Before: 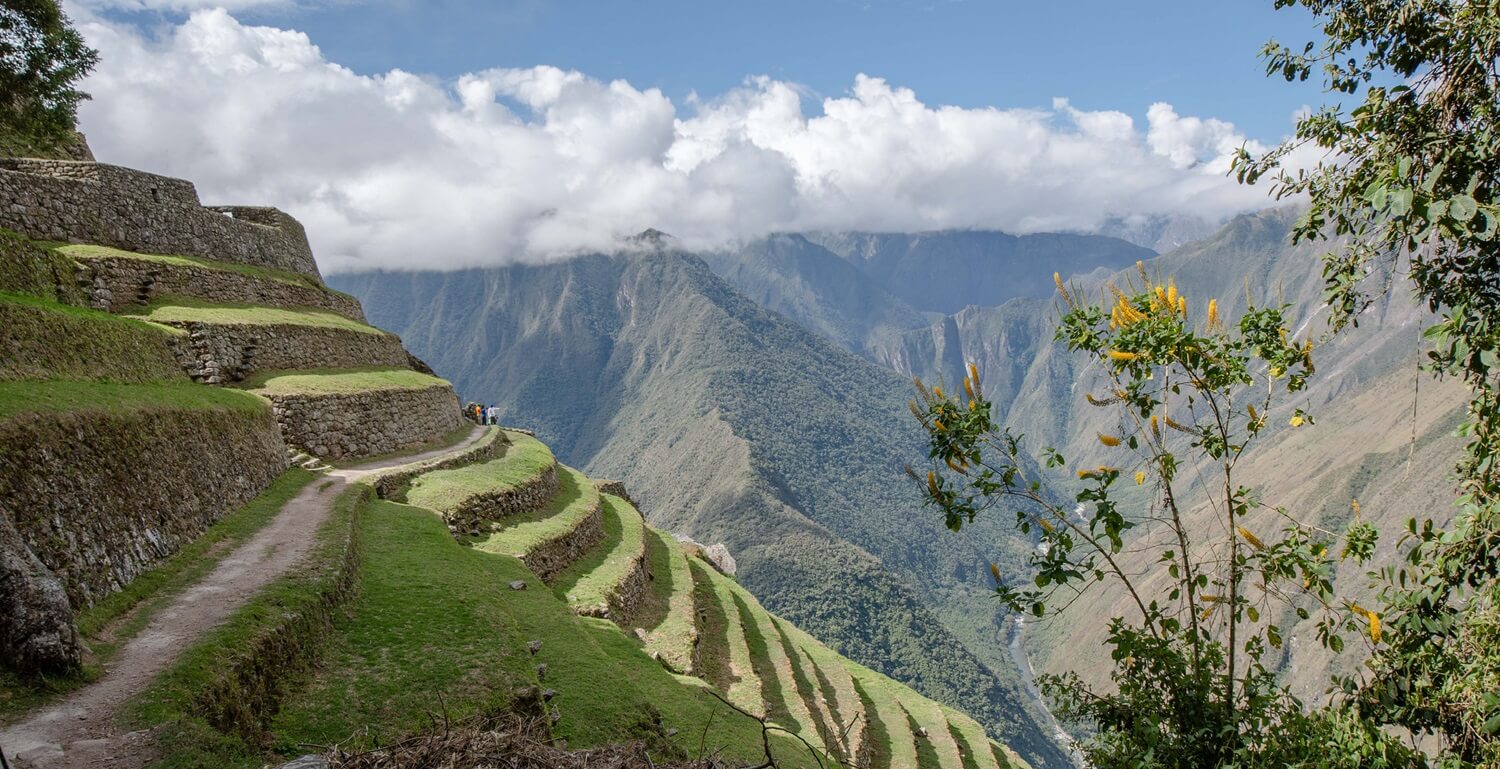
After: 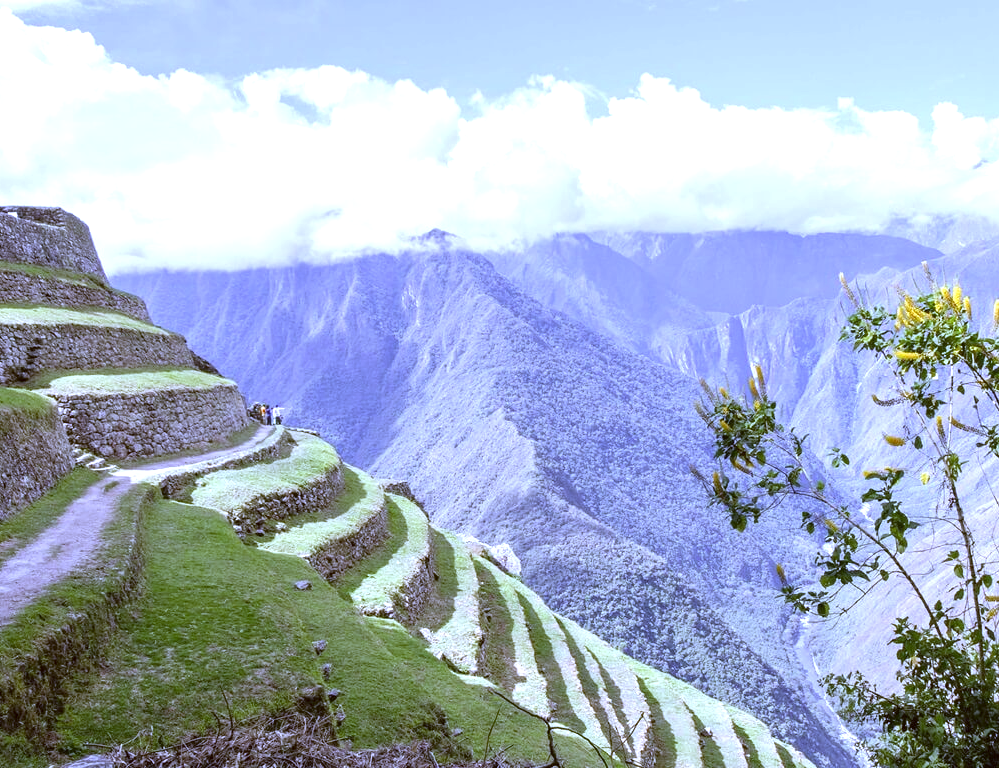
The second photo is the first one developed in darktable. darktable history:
color correction: highlights a* 6.27, highlights b* 8.19, shadows a* 5.94, shadows b* 7.23, saturation 0.9
exposure: black level correction 0, exposure 1.1 EV, compensate highlight preservation false
white balance: red 0.766, blue 1.537
crop and rotate: left 14.385%, right 18.948%
